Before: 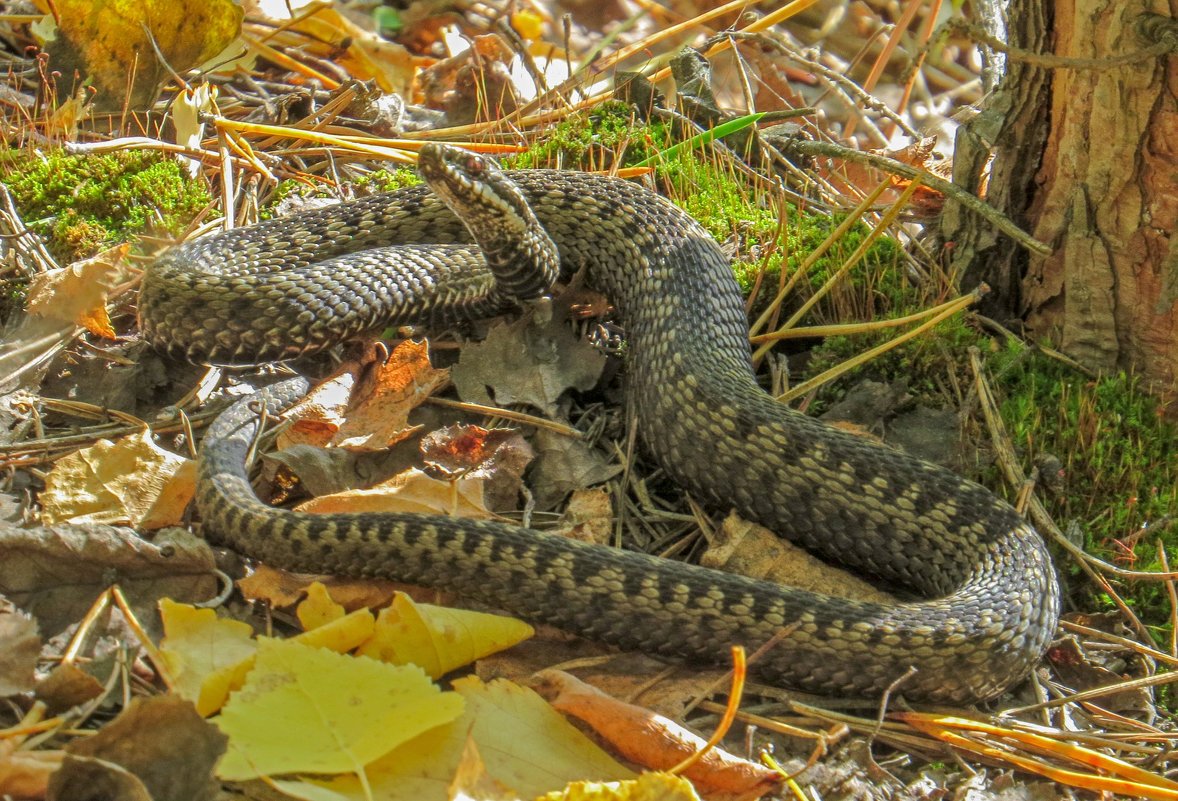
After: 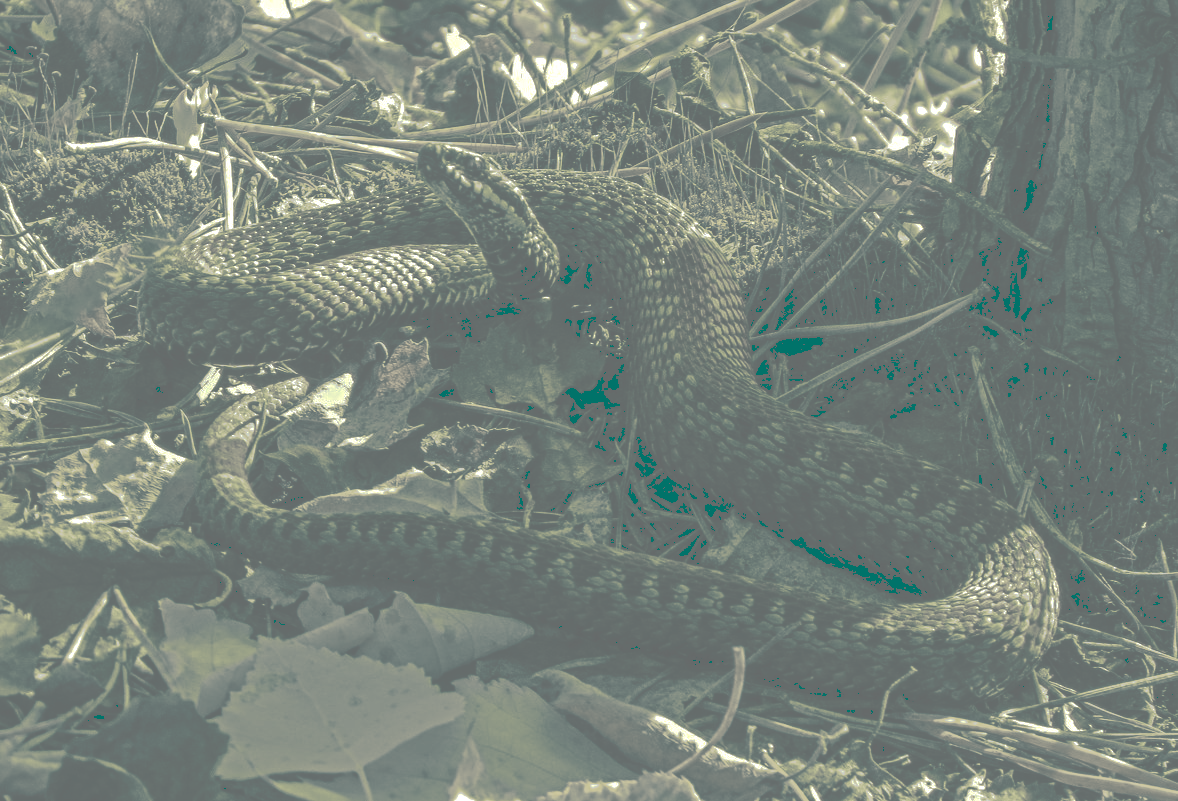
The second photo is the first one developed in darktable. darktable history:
tone curve: curves: ch0 [(0, 0) (0.003, 0.437) (0.011, 0.438) (0.025, 0.441) (0.044, 0.441) (0.069, 0.441) (0.1, 0.444) (0.136, 0.447) (0.177, 0.452) (0.224, 0.457) (0.277, 0.466) (0.335, 0.485) (0.399, 0.514) (0.468, 0.558) (0.543, 0.616) (0.623, 0.686) (0.709, 0.76) (0.801, 0.803) (0.898, 0.825) (1, 1)], preserve colors none
color look up table: target L [85.59, 79.89, 78.68, 79.89, 67.64, 56.92, 44.73, 38.43, 22.65, 29.07, 14.68, 203.92, 113.11, 79.89, 69.92, 57.3, 70.33, 58.18, 42.27, 50.8, 50.78, 24.79, 22.5, 10.28, 98.2, 91.43, 77.54, 91.39, 63.22, 82.93, 62.48, 59.03, 34.54, 38.05, 51.66, 31.27, 19.02, 19.02, 29.11, 2.261, 98.2, 81.16, 91.43, 77.54, 68.58, 69.9, 81.53, 46.14, 31.13], target a [-8.074, -7.868, -5.854, -7.868, -3.928, -3.718, -4.857, -5.551, -25.87, -13.26, -39.95, 0, 0.001, -7.868, -3.47, -3.841, -3.191, -3.124, -5.743, -2.925, -3.084, -21.17, -26.85, -31.44, -19.62, -18.63, -4.517, -18.8, -3.06, -5.994, -2.829, -2.849, -8.137, -5.238, -2.83, -8.702, -28.29, -28.29, -12.75, -4.705, -19.62, -7.944, -18.63, -4.517, -2.794, -3.594, -5.469, -4.768, -9.65], target b [32.8, 25.07, 23.09, 25.07, 12.7, 7.319, 3.997, 1.906, -3.946, 0.703, -5.36, -0.003, -0.008, 25.07, 13.81, 7.806, 14.41, 7.474, 3.273, 4.562, 5.536, -3.33, -4.189, -6.143, 52.46, 42.06, 21.8, 42.57, 10.73, 28.98, 9.802, 8.084, 1.66, 1.43, 5.838, -0.792, -4.167, -4.167, -2.017, -12.95, 52.46, 26.61, 42.06, 21.8, 13.52, 14.34, 27.23, 4.301, -1.031], num patches 49
